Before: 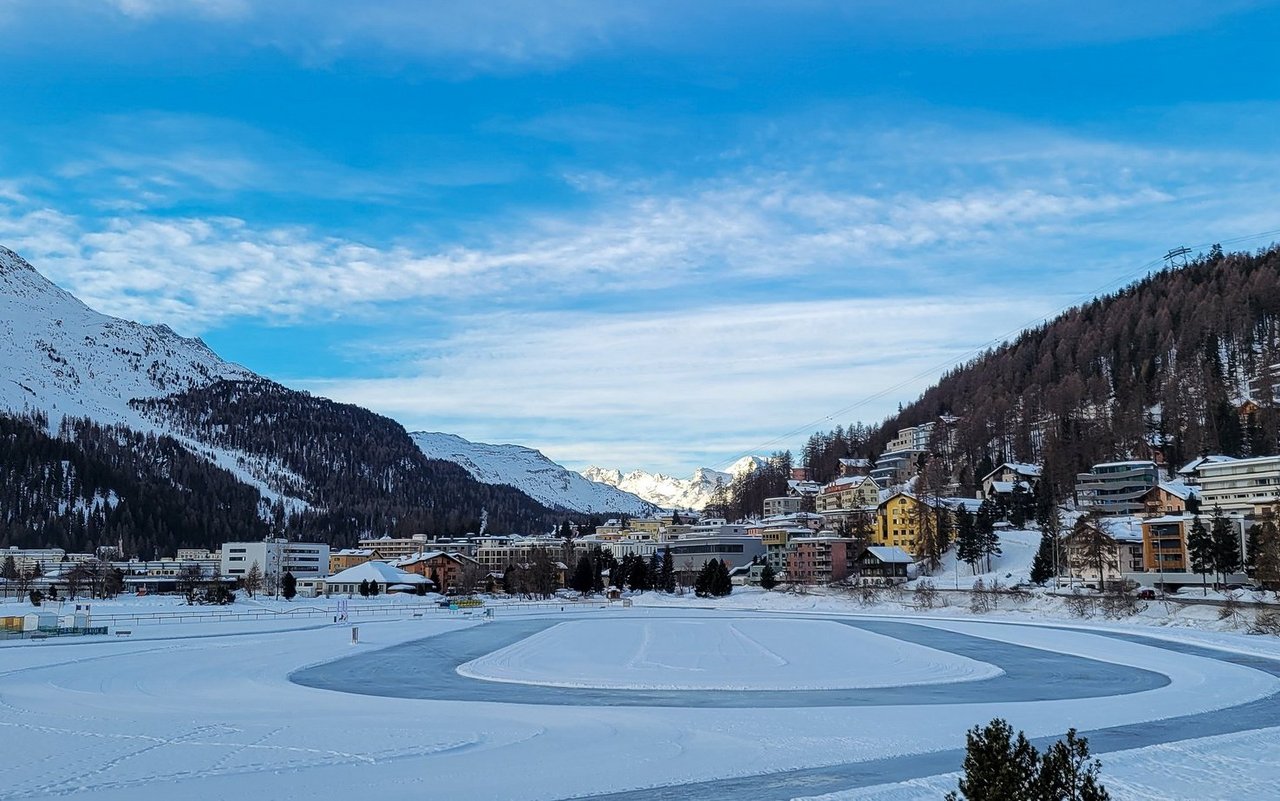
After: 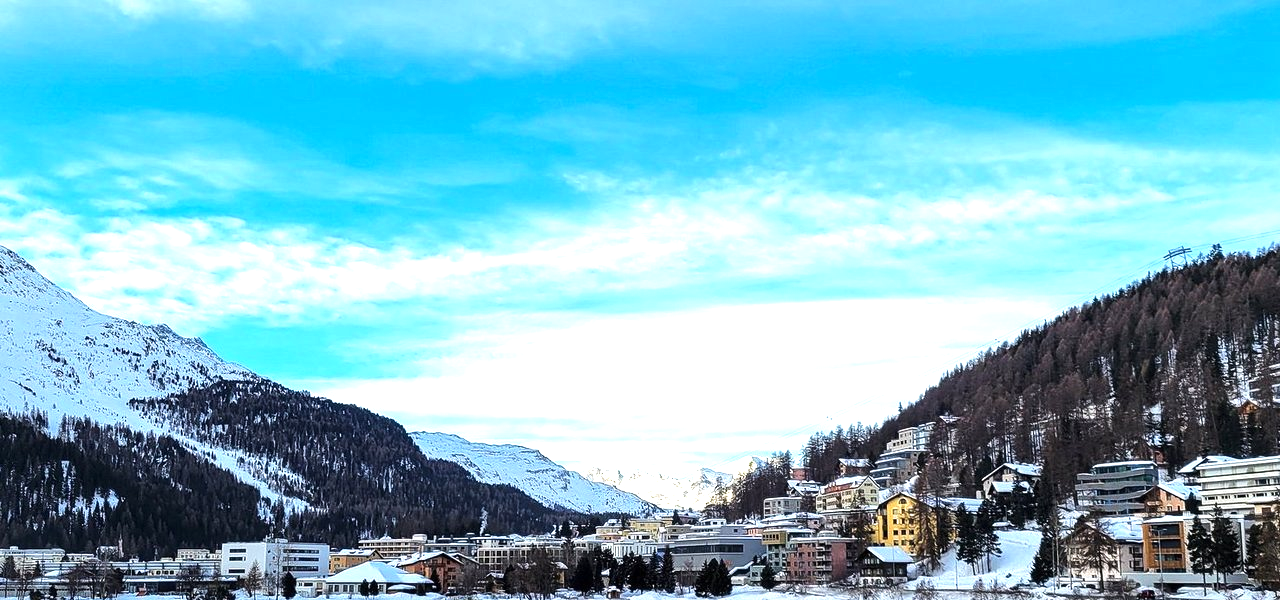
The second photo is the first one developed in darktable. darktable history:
tone equalizer: -8 EV -0.417 EV, -7 EV -0.389 EV, -6 EV -0.333 EV, -5 EV -0.222 EV, -3 EV 0.222 EV, -2 EV 0.333 EV, -1 EV 0.389 EV, +0 EV 0.417 EV, edges refinement/feathering 500, mask exposure compensation -1.57 EV, preserve details no
exposure: exposure 0.77 EV, compensate highlight preservation false
crop: bottom 24.988%
